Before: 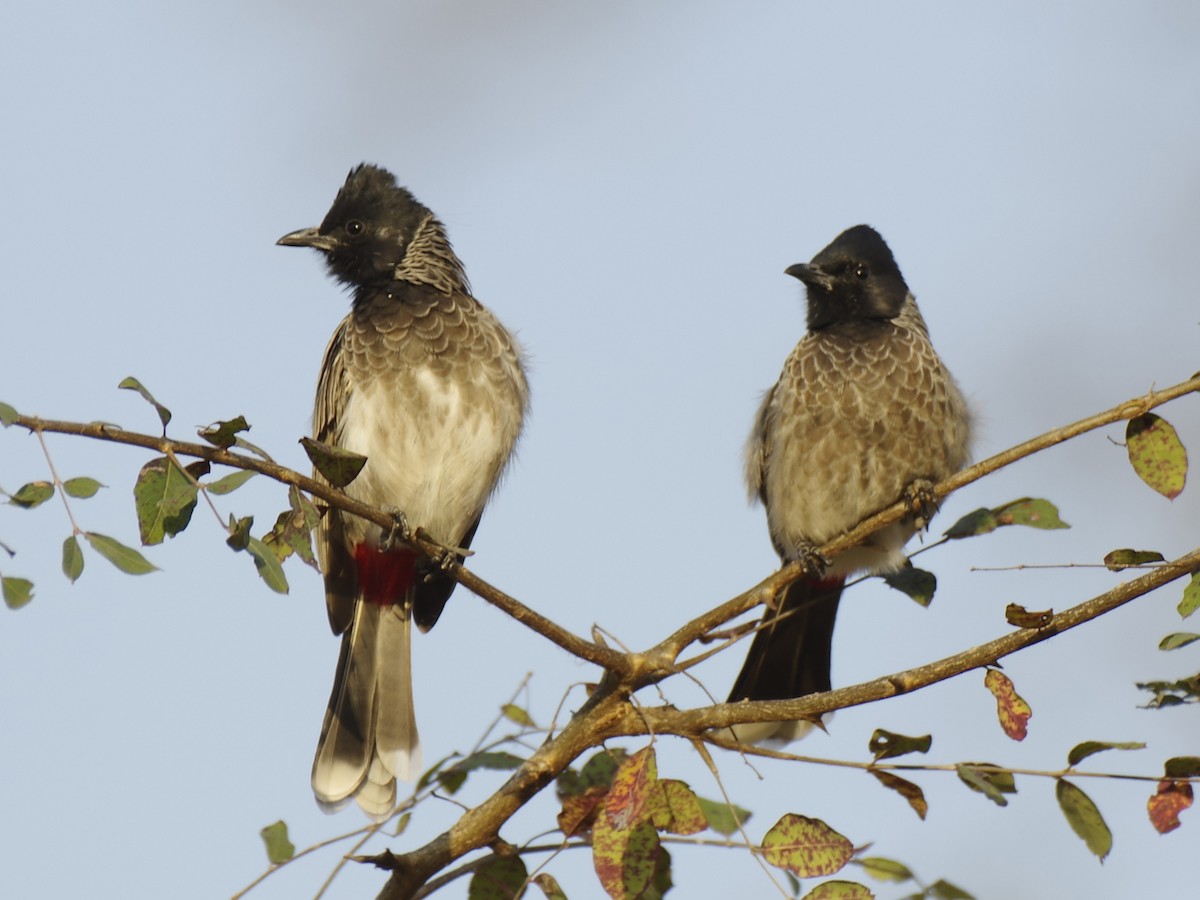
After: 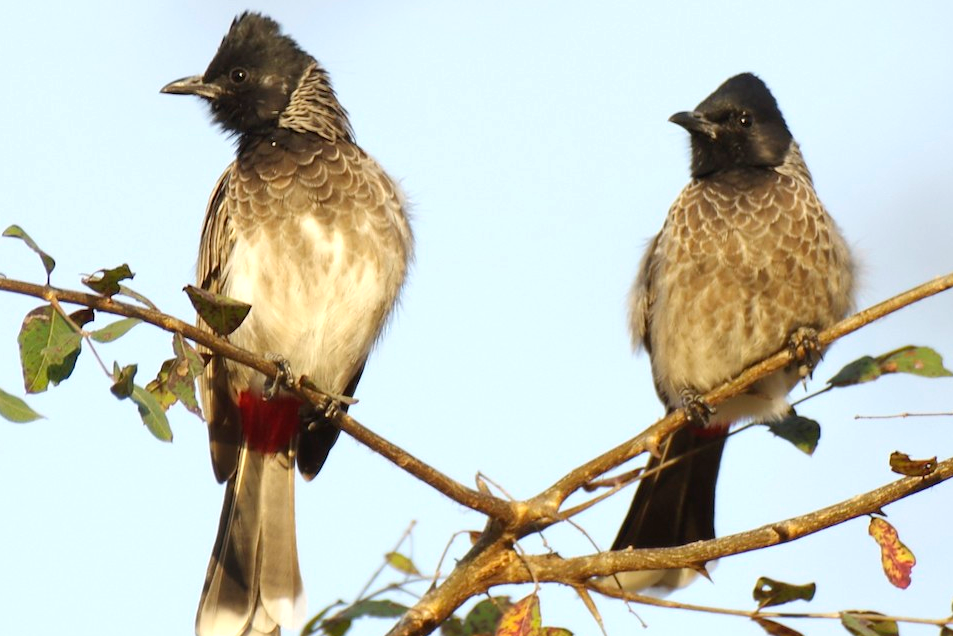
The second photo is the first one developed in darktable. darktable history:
crop: left 9.712%, top 16.928%, right 10.845%, bottom 12.332%
exposure: exposure 0.648 EV, compensate highlight preservation false
